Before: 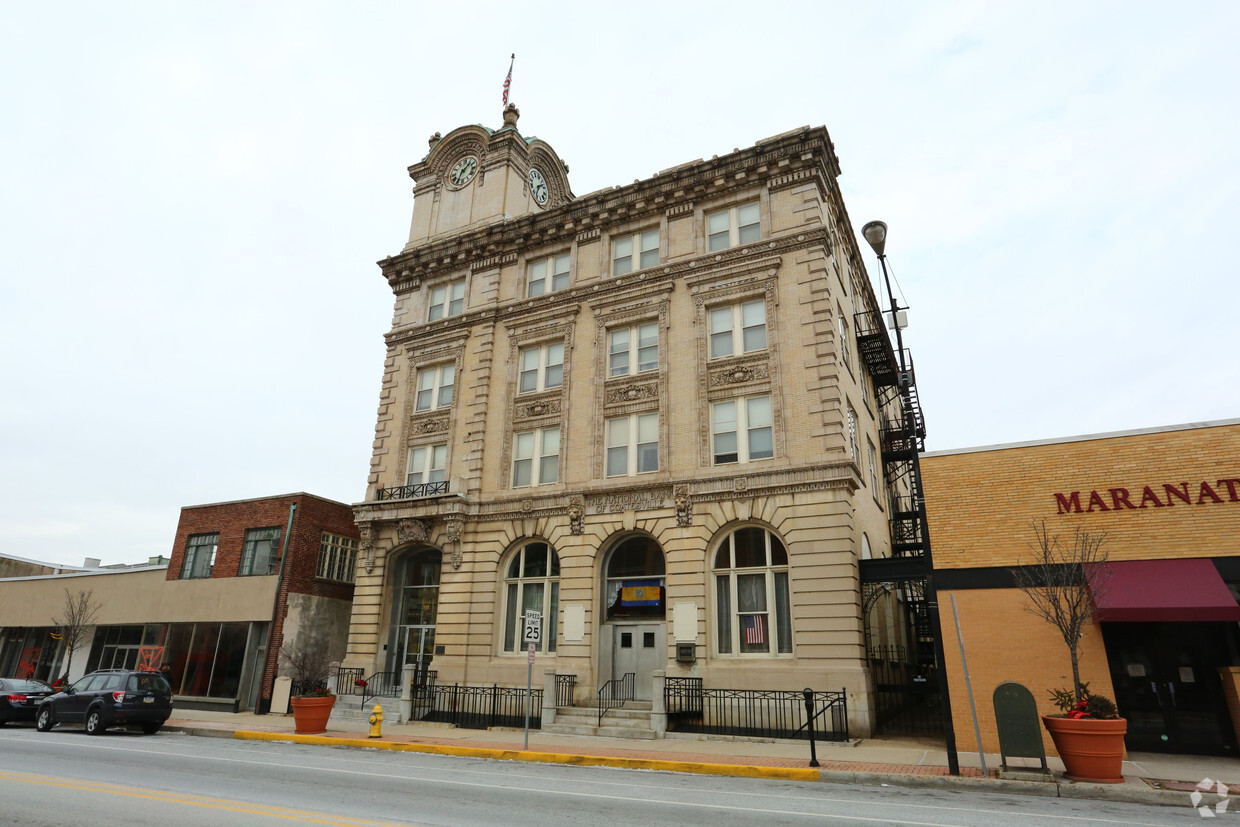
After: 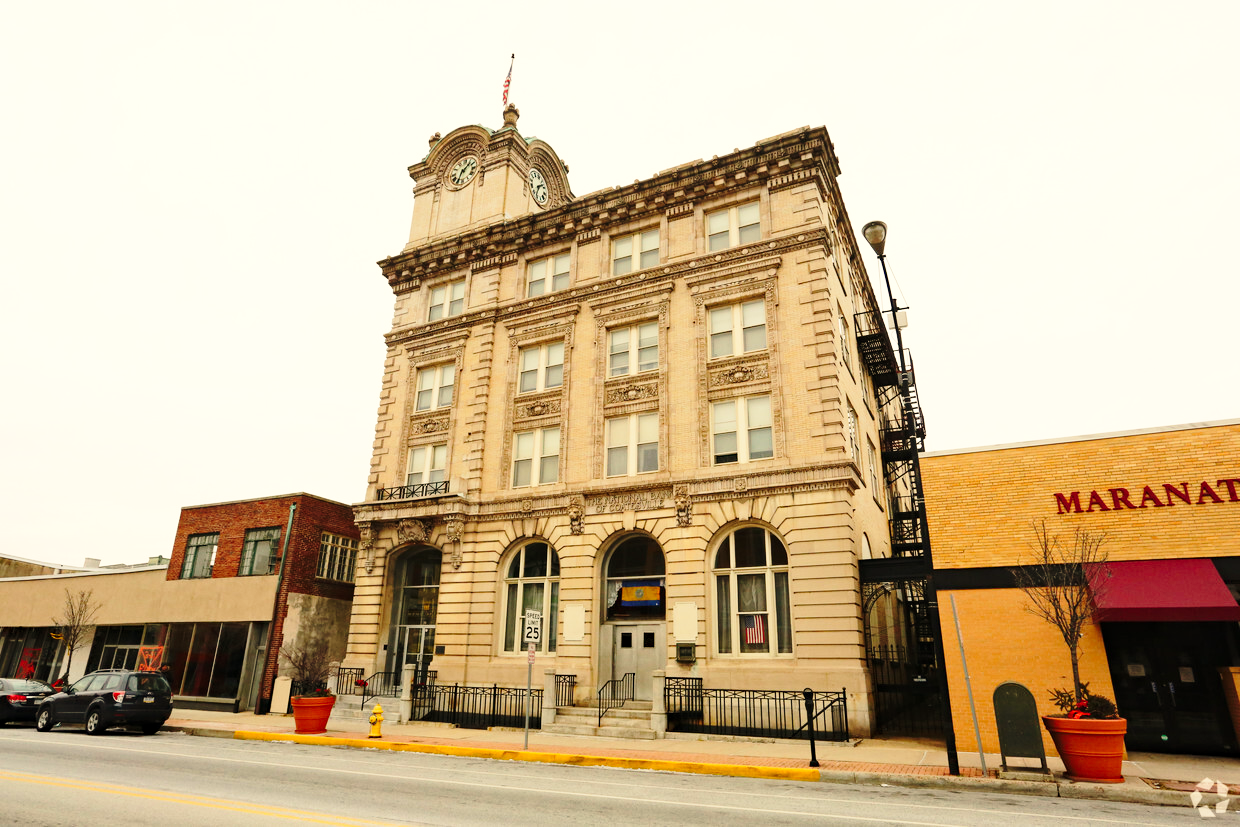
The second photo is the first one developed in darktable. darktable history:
haze removal: compatibility mode true, adaptive false
white balance: red 1.123, blue 0.83
base curve: curves: ch0 [(0, 0) (0.028, 0.03) (0.121, 0.232) (0.46, 0.748) (0.859, 0.968) (1, 1)], preserve colors none
